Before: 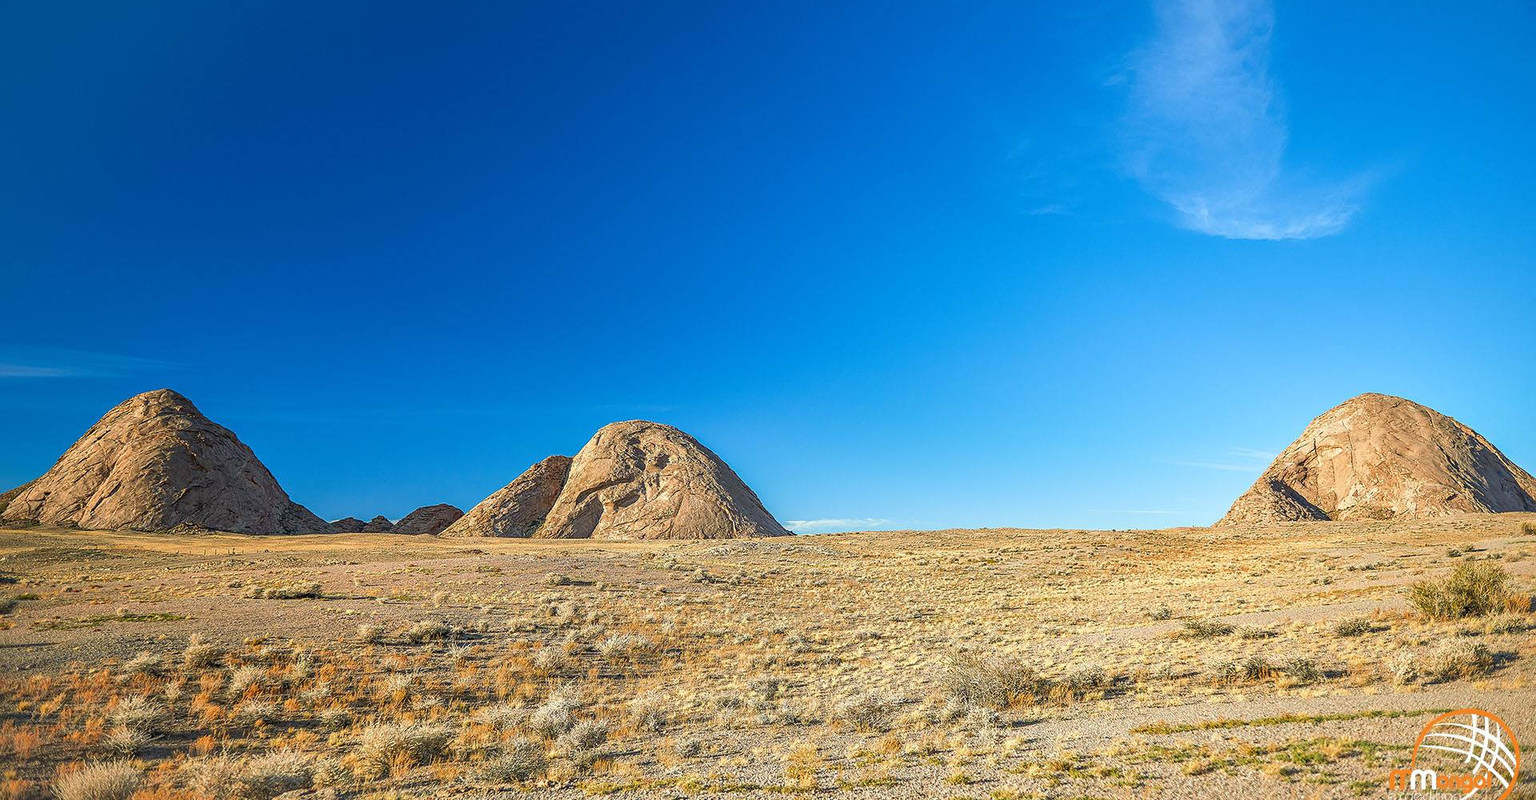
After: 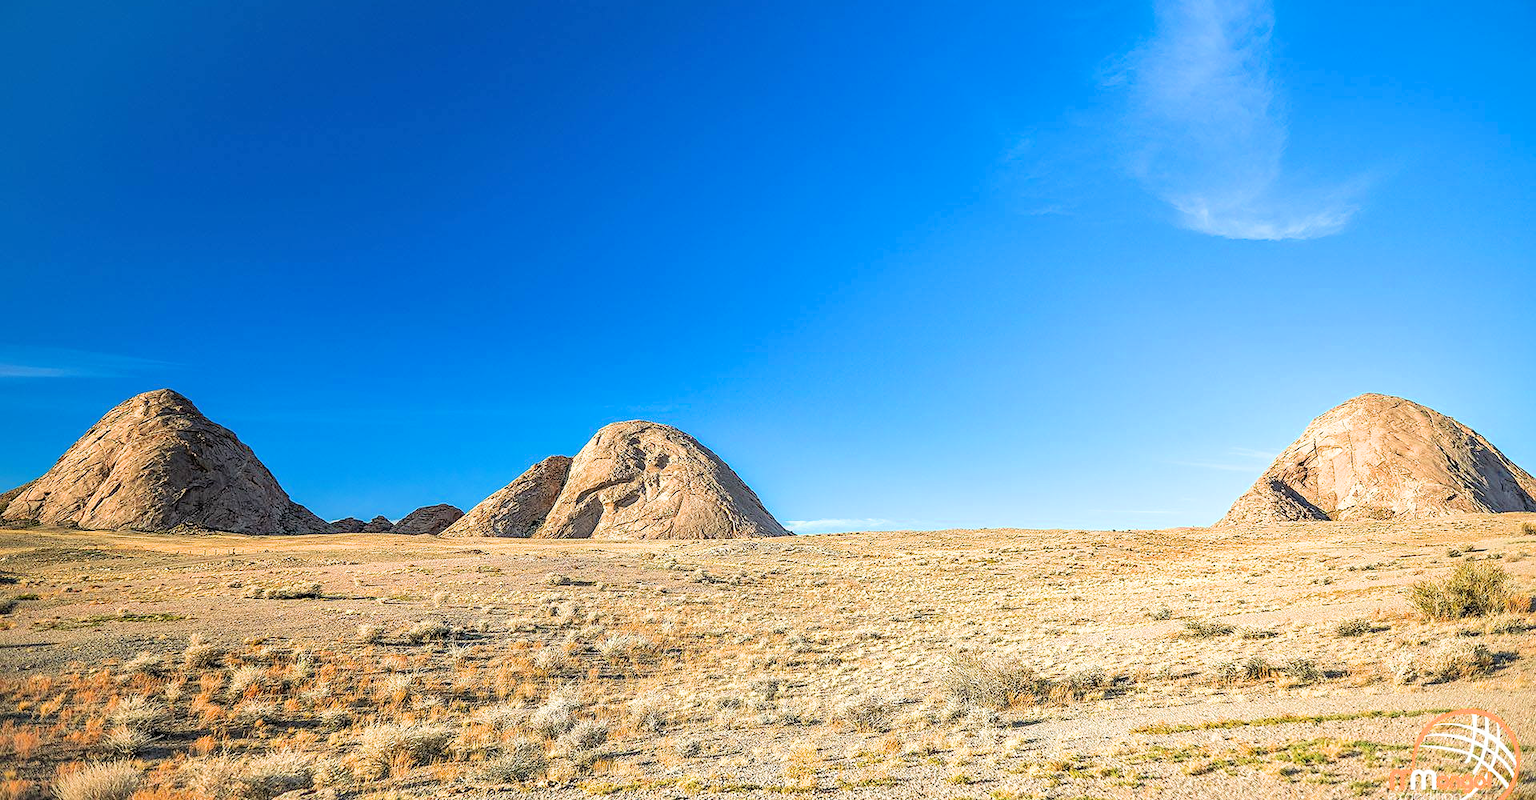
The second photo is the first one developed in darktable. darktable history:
tone equalizer: -8 EV -0.779 EV, -7 EV -0.666 EV, -6 EV -0.619 EV, -5 EV -0.423 EV, -3 EV 0.381 EV, -2 EV 0.6 EV, -1 EV 0.695 EV, +0 EV 0.77 EV
filmic rgb: middle gray luminance 9.19%, black relative exposure -10.53 EV, white relative exposure 3.44 EV, target black luminance 0%, hardness 5.98, latitude 59.69%, contrast 1.093, highlights saturation mix 3.55%, shadows ↔ highlights balance 29.13%, color science v6 (2022)
